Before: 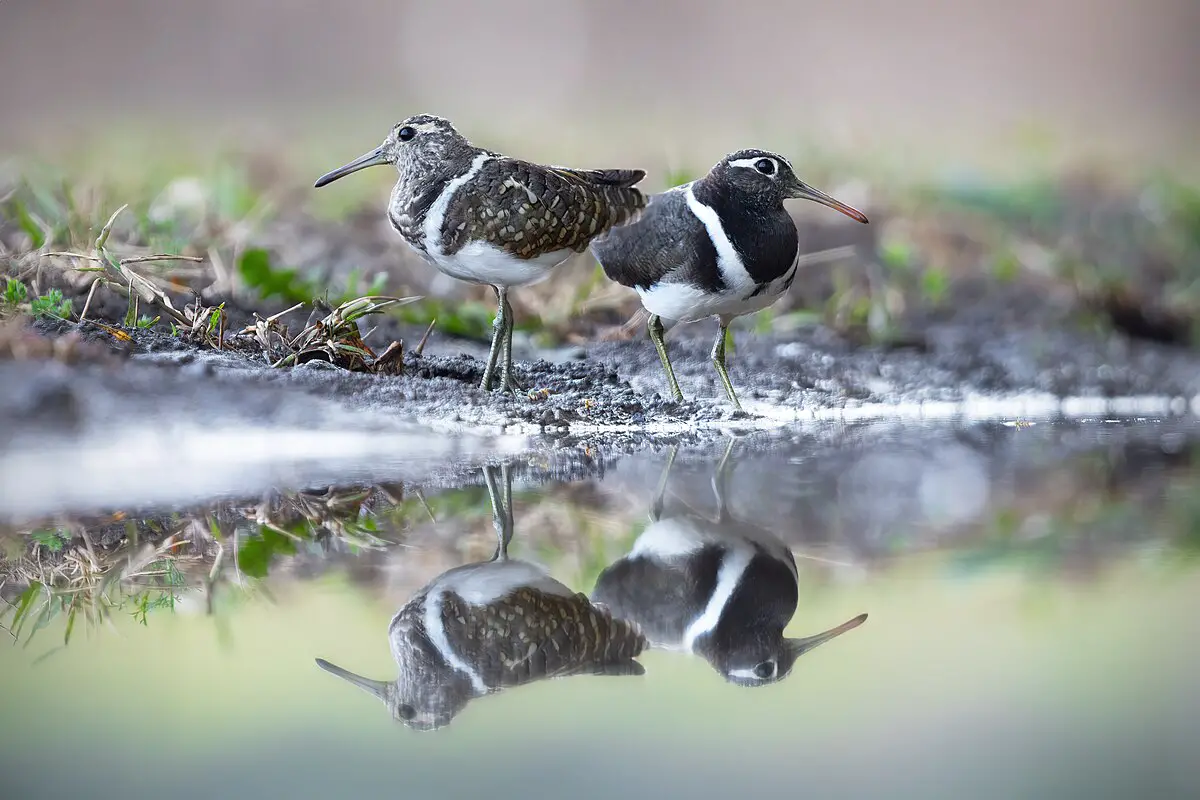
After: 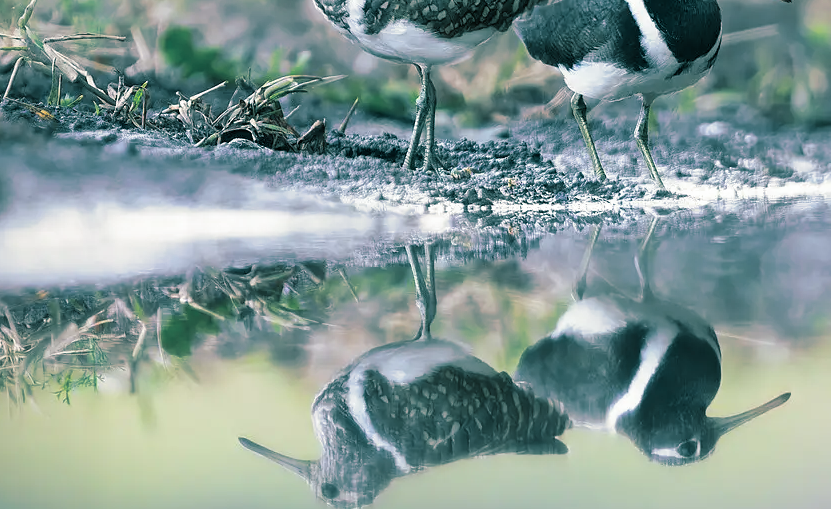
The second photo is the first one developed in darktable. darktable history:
crop: left 6.488%, top 27.668%, right 24.183%, bottom 8.656%
split-toning: shadows › hue 186.43°, highlights › hue 49.29°, compress 30.29%
